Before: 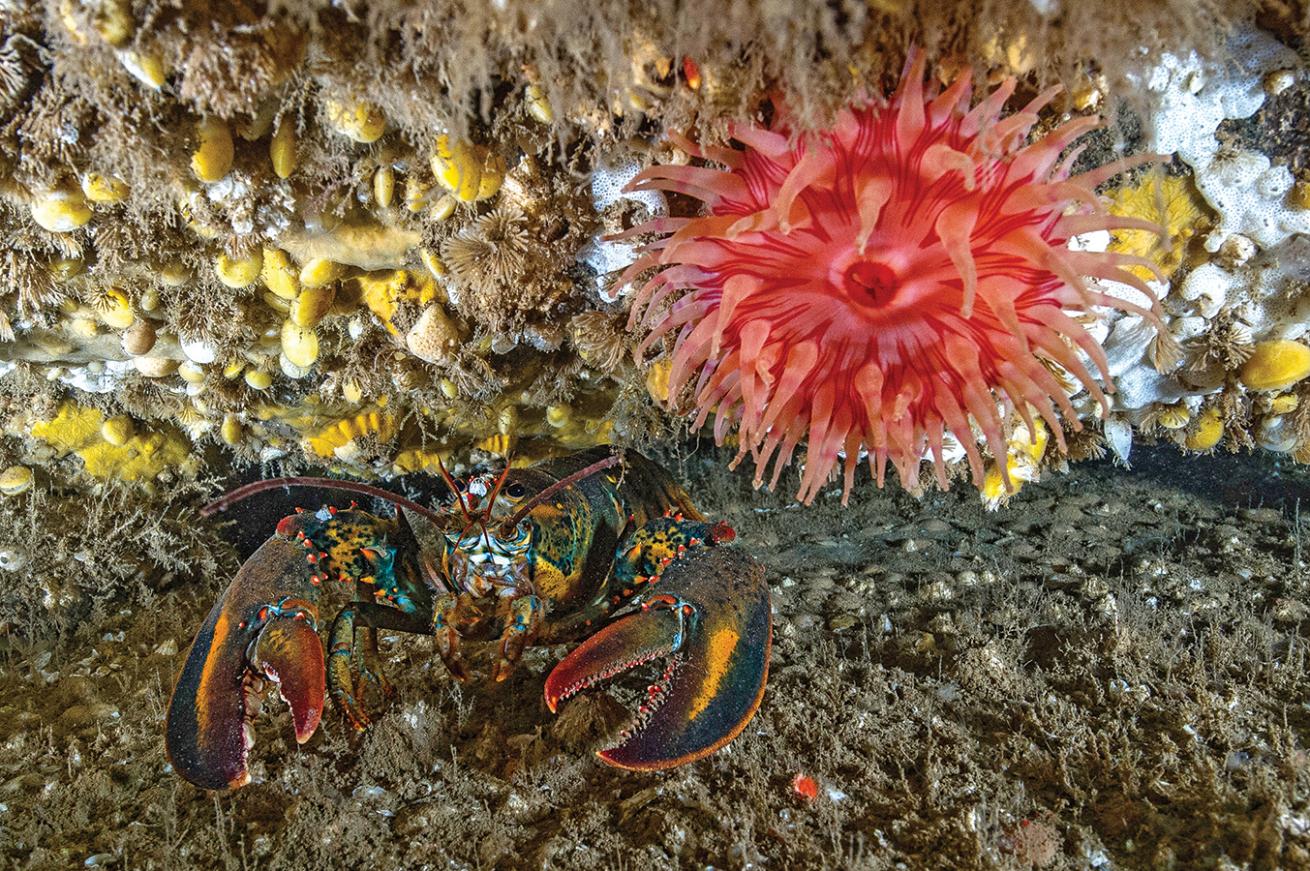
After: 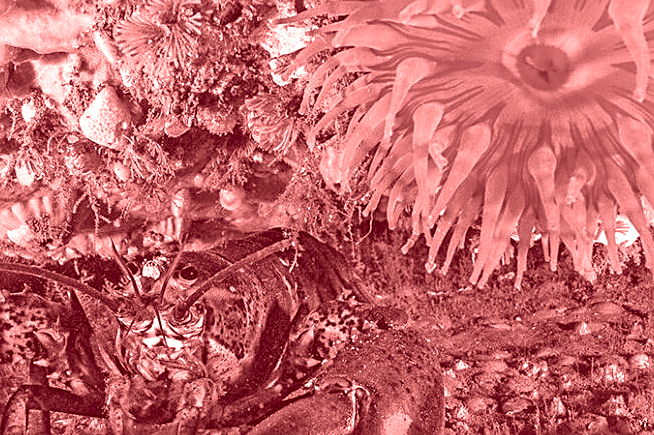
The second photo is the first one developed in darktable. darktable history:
crop: left 25%, top 25%, right 25%, bottom 25%
colorize: saturation 60%, source mix 100%
sharpen: on, module defaults
